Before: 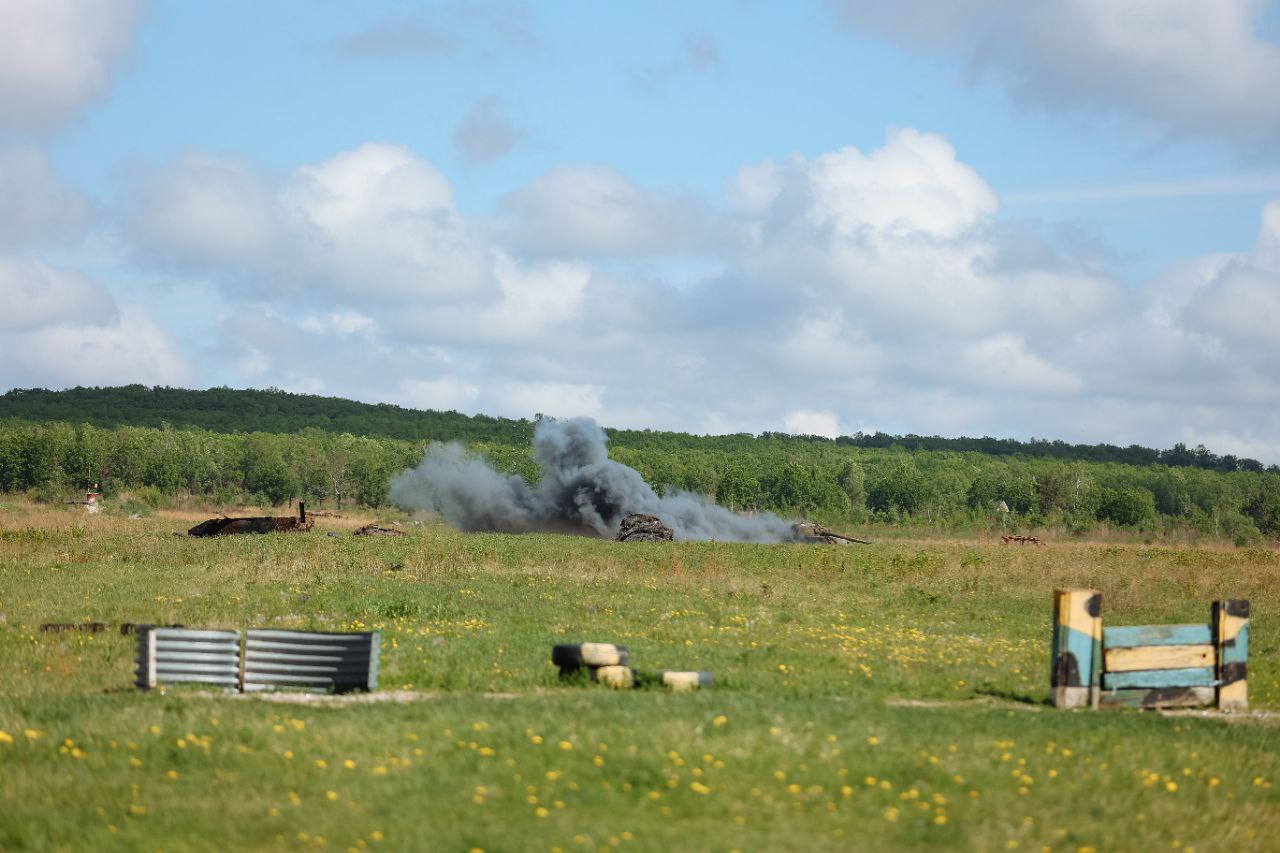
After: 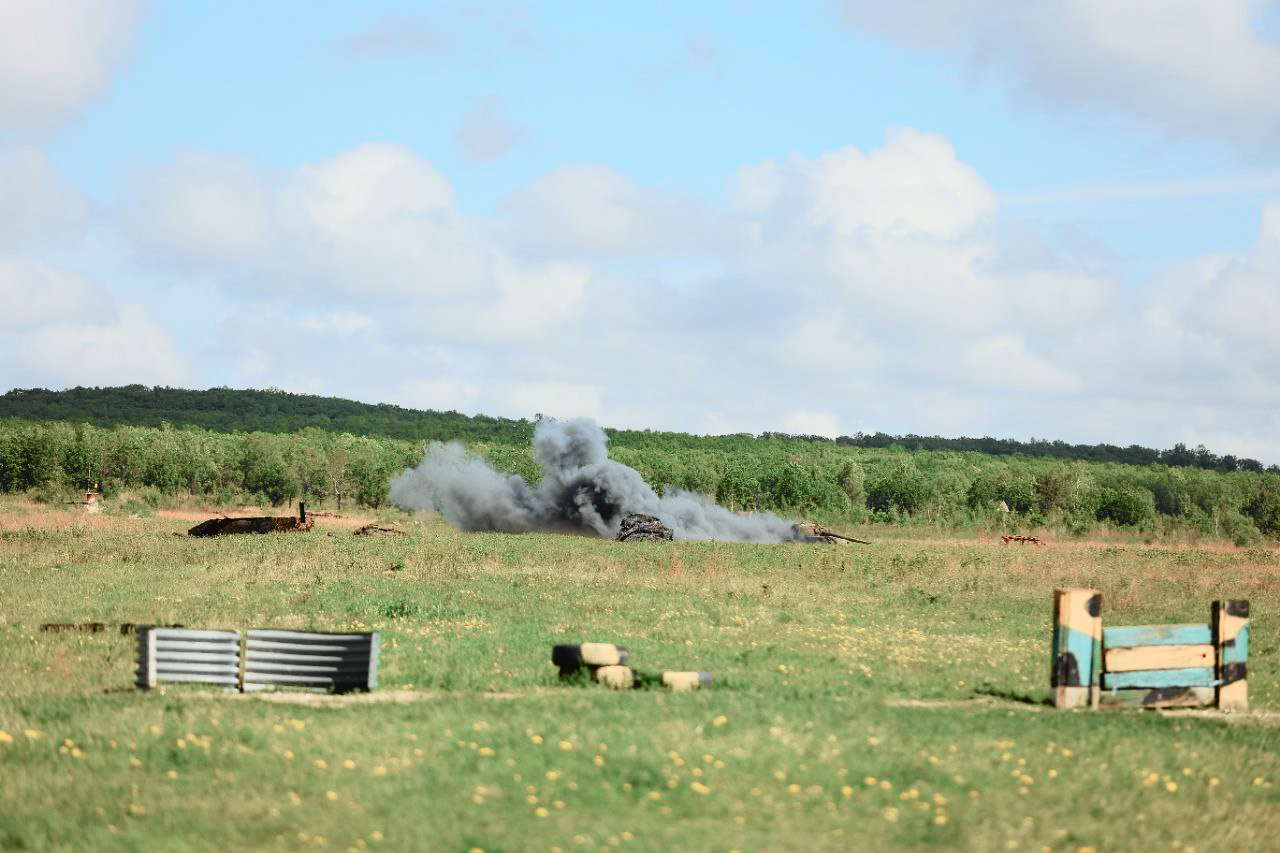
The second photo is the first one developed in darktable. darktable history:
tone curve: curves: ch0 [(0, 0.023) (0.113, 0.081) (0.204, 0.197) (0.498, 0.608) (0.709, 0.819) (0.984, 0.961)]; ch1 [(0, 0) (0.172, 0.123) (0.317, 0.272) (0.414, 0.382) (0.476, 0.479) (0.505, 0.501) (0.528, 0.54) (0.618, 0.647) (0.709, 0.764) (1, 1)]; ch2 [(0, 0) (0.411, 0.424) (0.492, 0.502) (0.521, 0.521) (0.55, 0.576) (0.686, 0.638) (1, 1)], color space Lab, independent channels, preserve colors none
